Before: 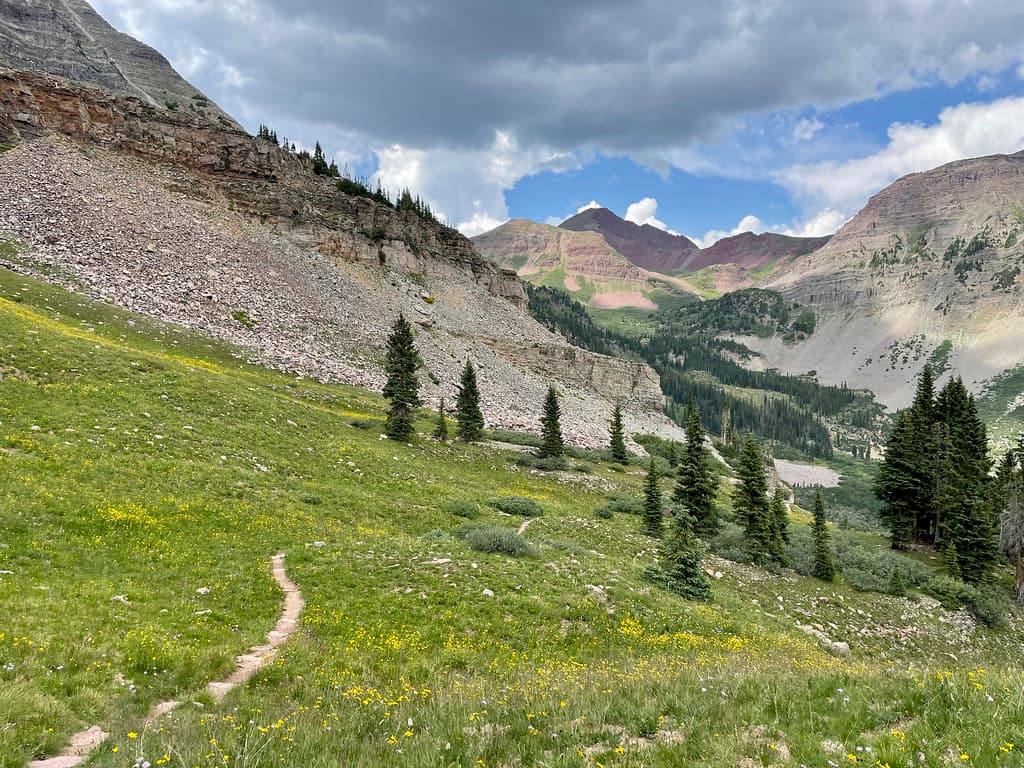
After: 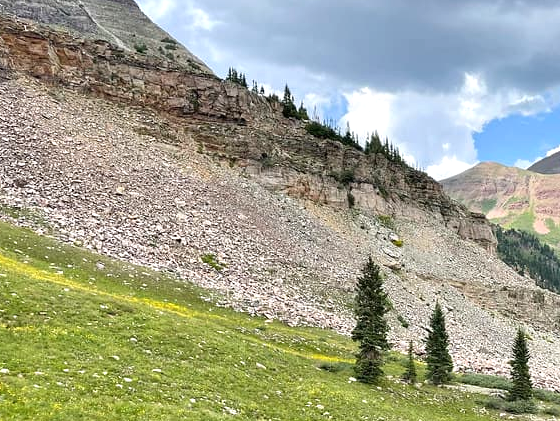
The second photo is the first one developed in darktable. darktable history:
exposure: black level correction 0, exposure 0.5 EV, compensate highlight preservation false
crop and rotate: left 3.047%, top 7.509%, right 42.236%, bottom 37.598%
